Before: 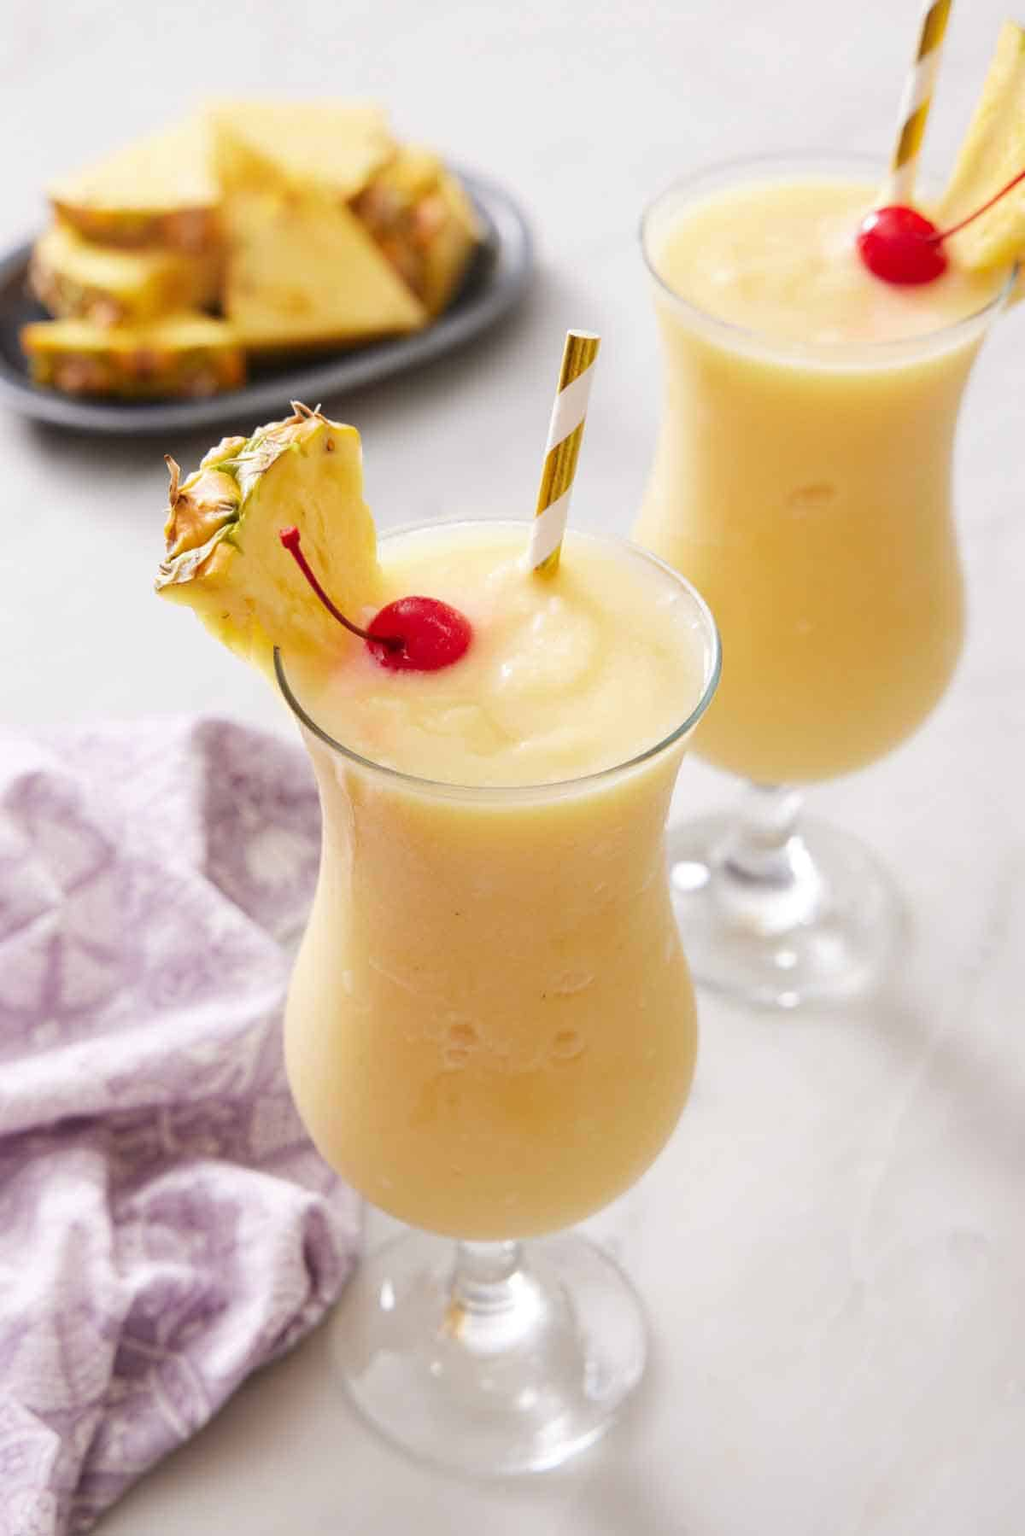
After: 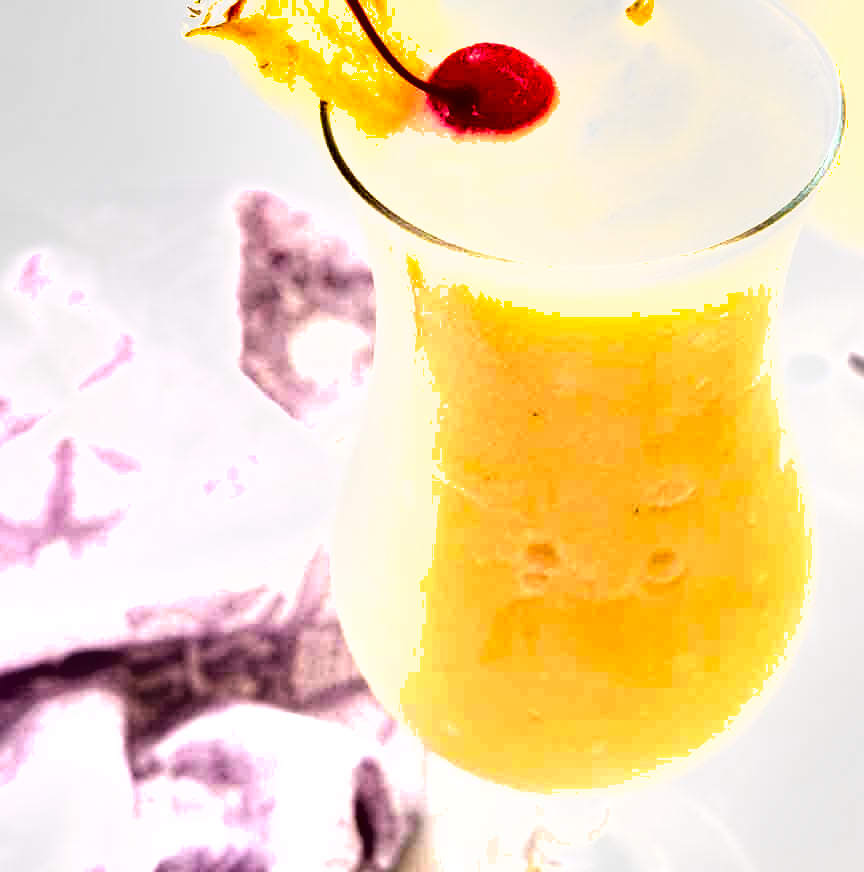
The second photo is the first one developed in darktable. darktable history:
shadows and highlights: shadows 53, soften with gaussian
crop: top 36.498%, right 27.964%, bottom 14.995%
exposure: exposure 1.16 EV, compensate exposure bias true, compensate highlight preservation false
contrast brightness saturation: contrast 0.07
